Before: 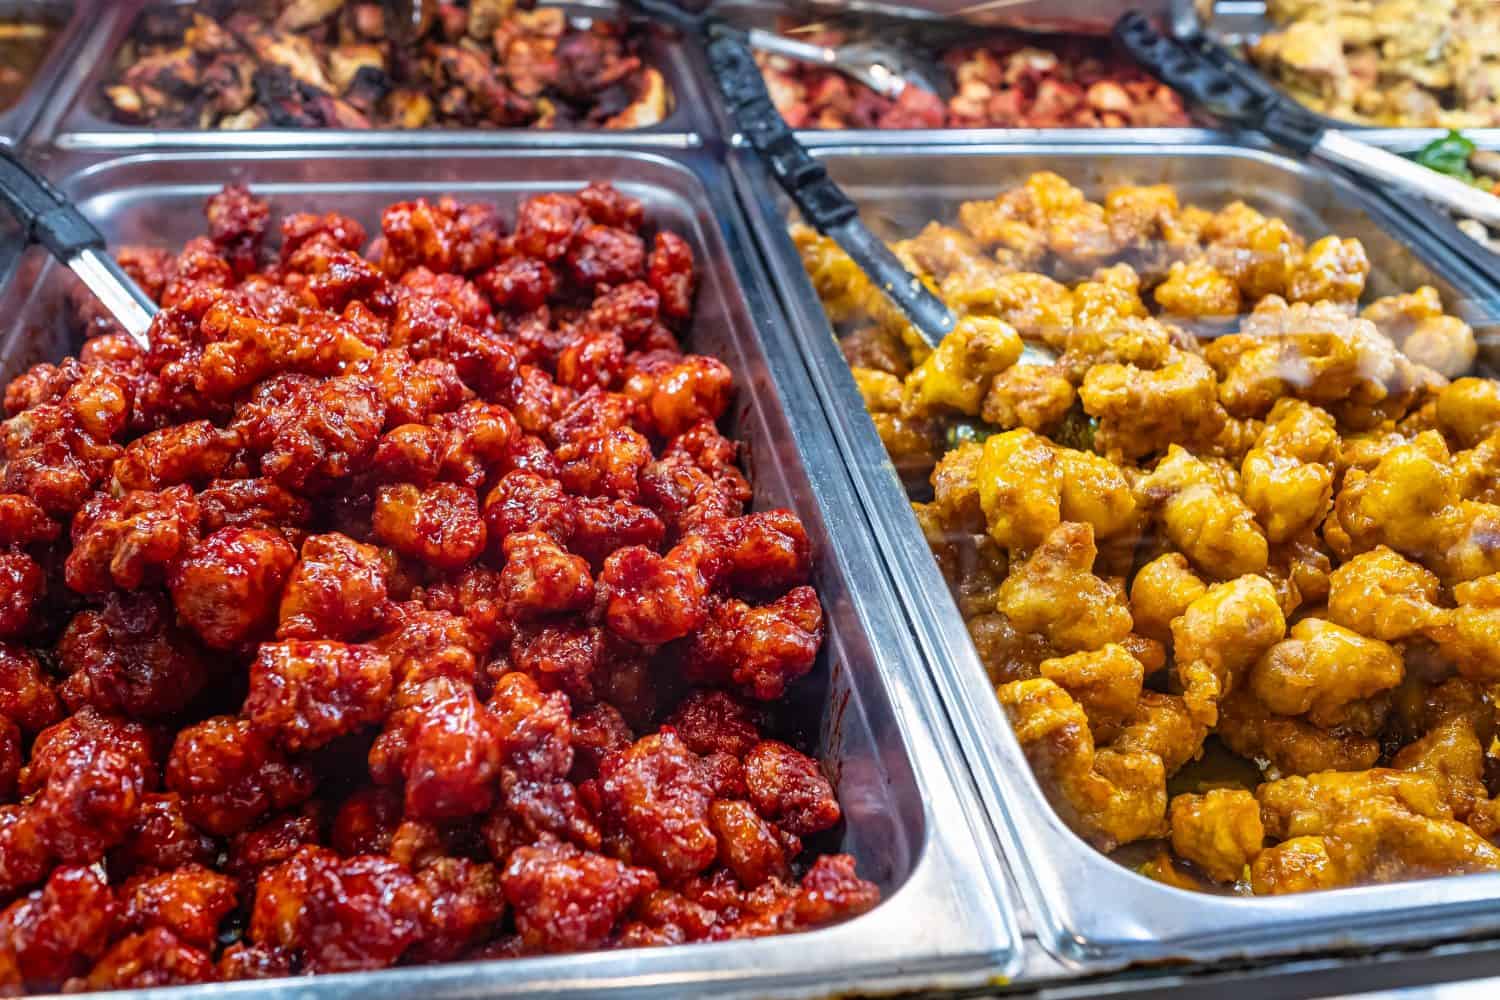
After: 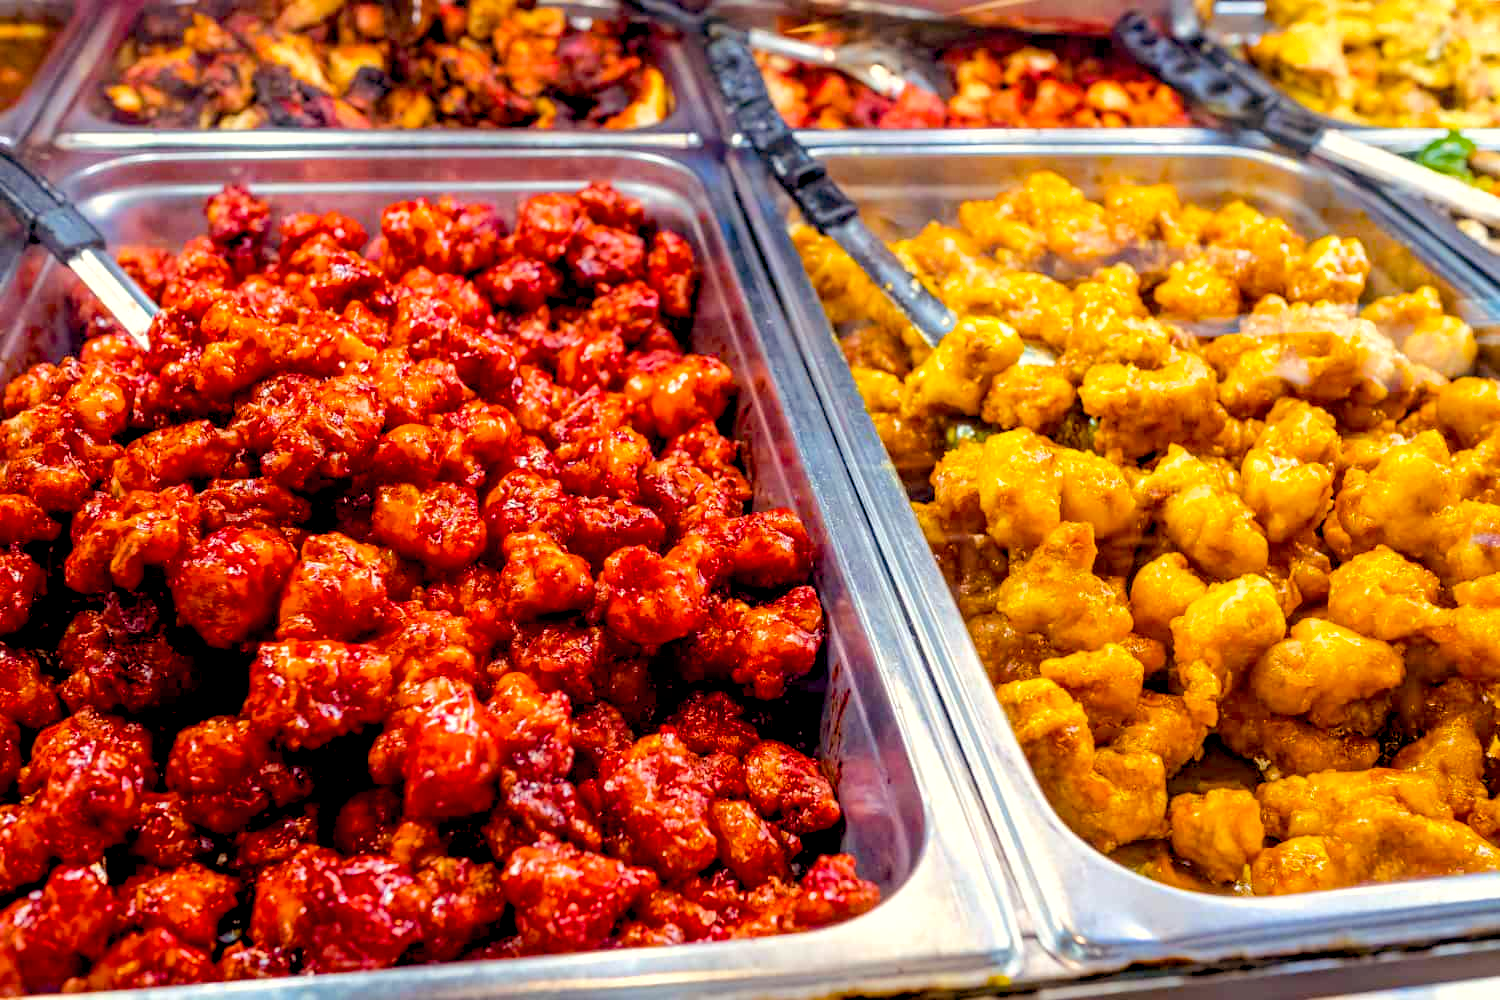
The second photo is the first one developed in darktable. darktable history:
exposure: exposure 0.201 EV, compensate highlight preservation false
color balance rgb: shadows lift › chroma 2.977%, shadows lift › hue 282°, power › luminance 9.781%, power › chroma 2.808%, power › hue 58.68°, highlights gain › chroma 1.724%, highlights gain › hue 55.18°, global offset › luminance -0.888%, perceptual saturation grading › global saturation 31.209%, perceptual brilliance grading › mid-tones 10.221%, perceptual brilliance grading › shadows 15.32%
